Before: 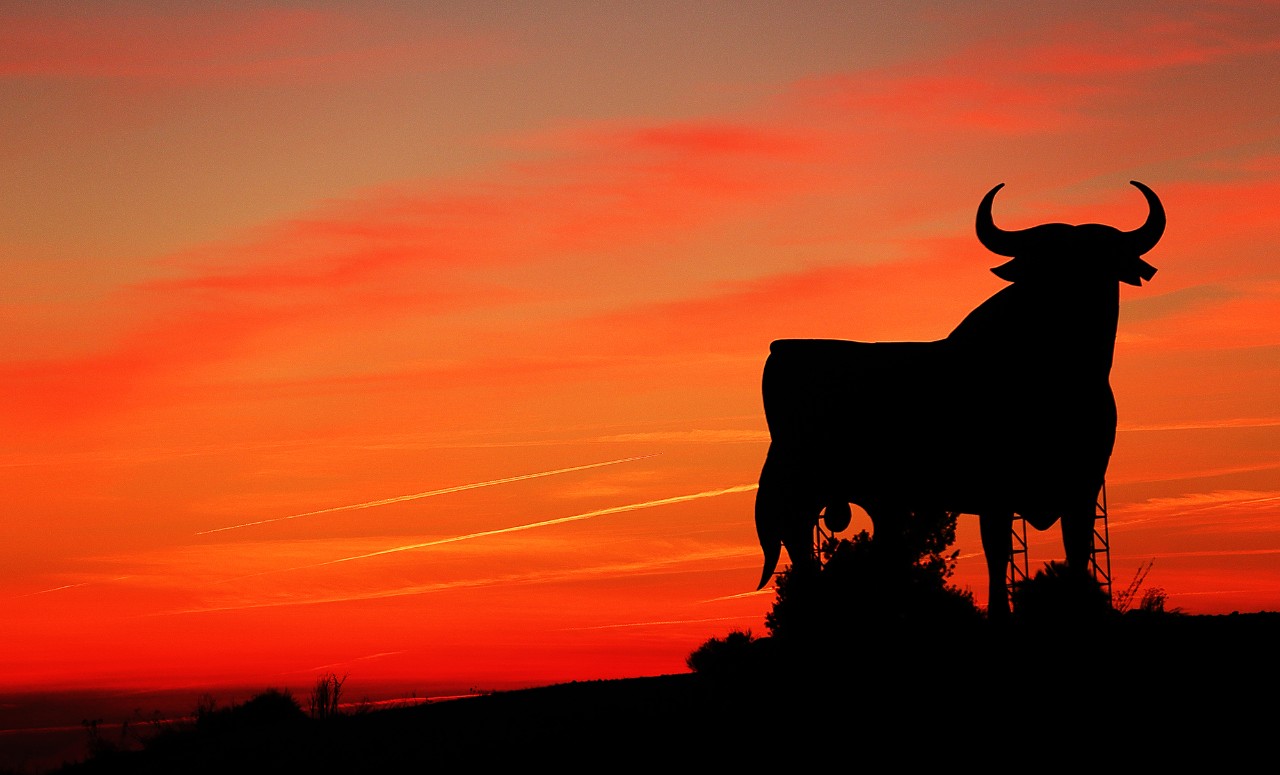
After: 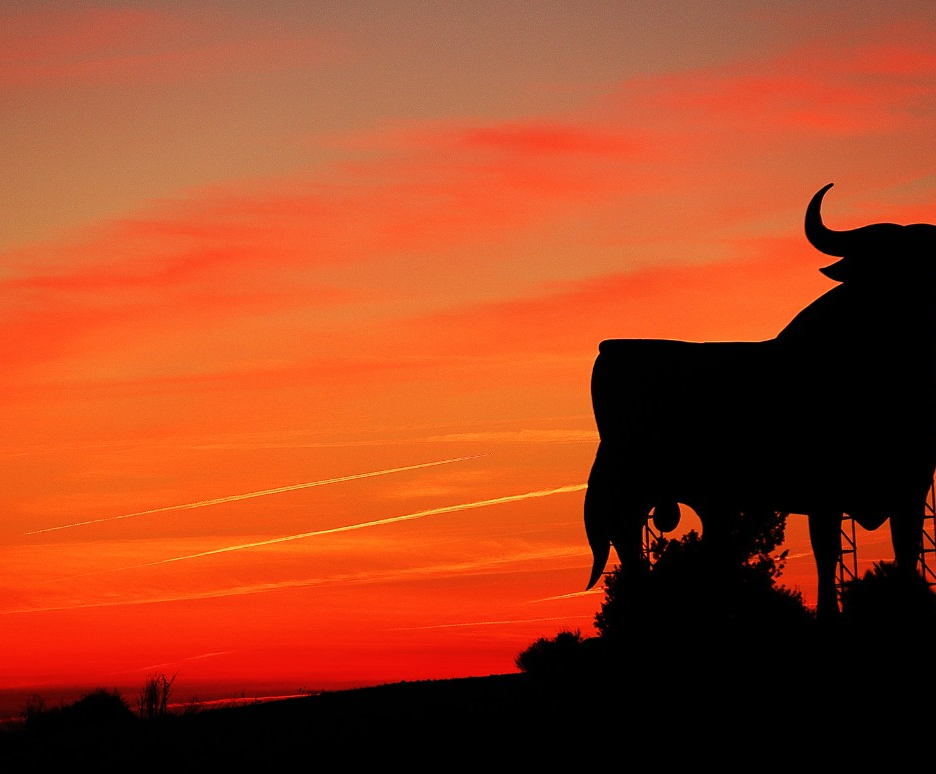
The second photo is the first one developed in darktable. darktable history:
crop: left 13.407%, right 13.428%
